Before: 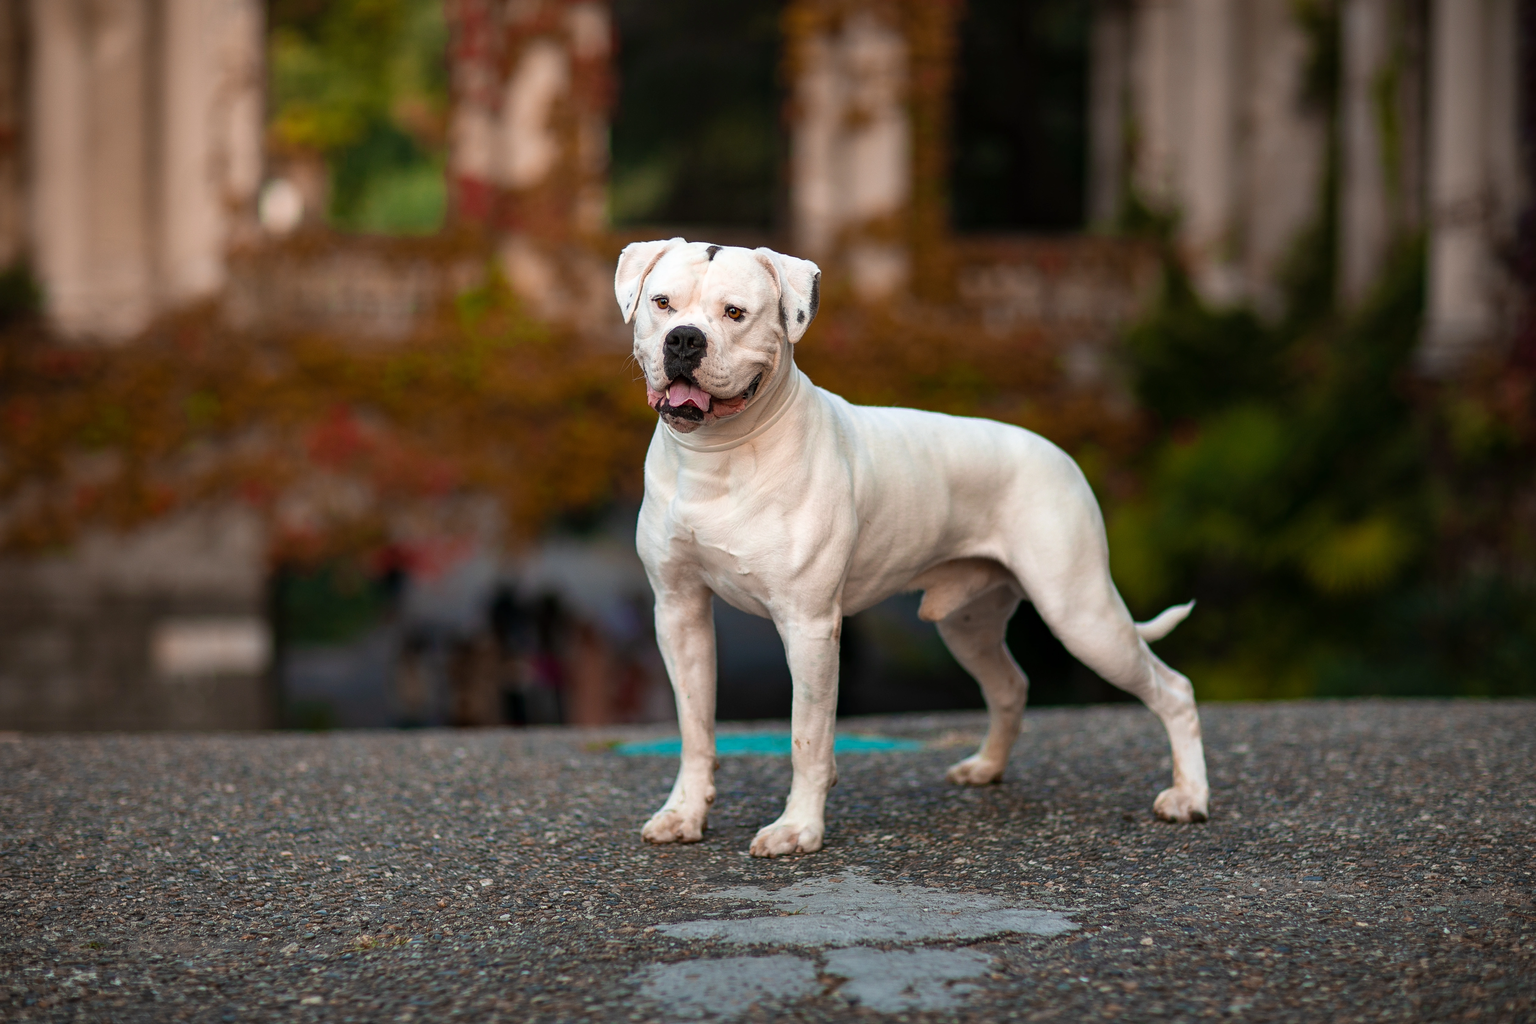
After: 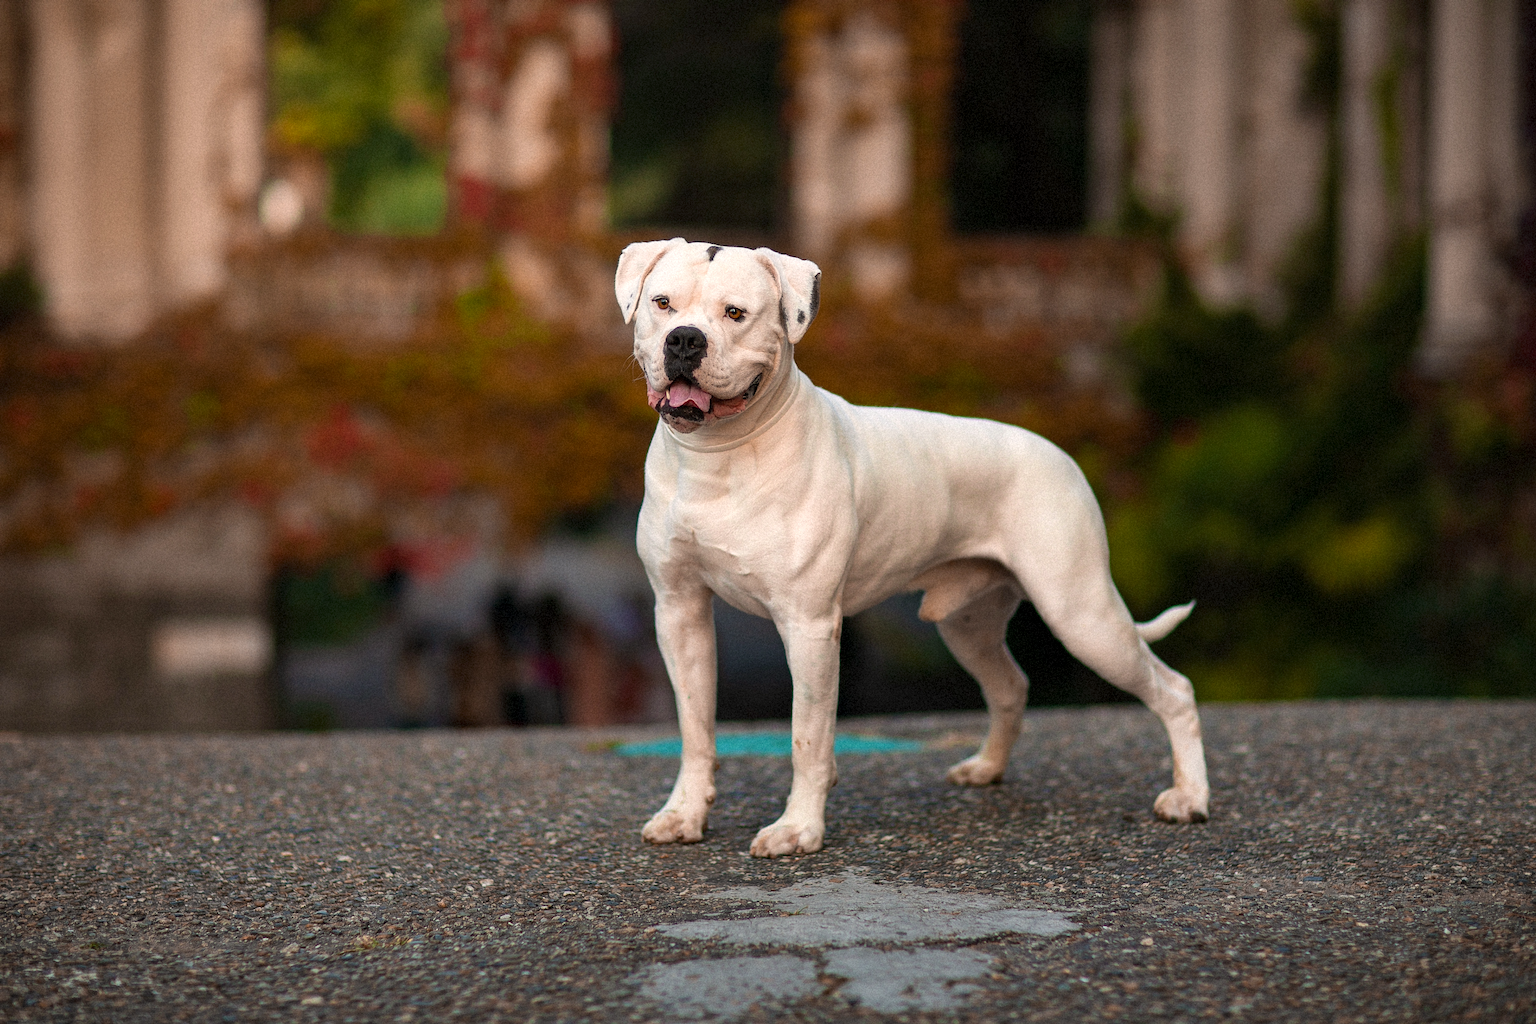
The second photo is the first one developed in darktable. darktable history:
white balance: emerald 1
grain: mid-tones bias 0%
tone equalizer: on, module defaults
color correction: highlights a* 3.84, highlights b* 5.07
